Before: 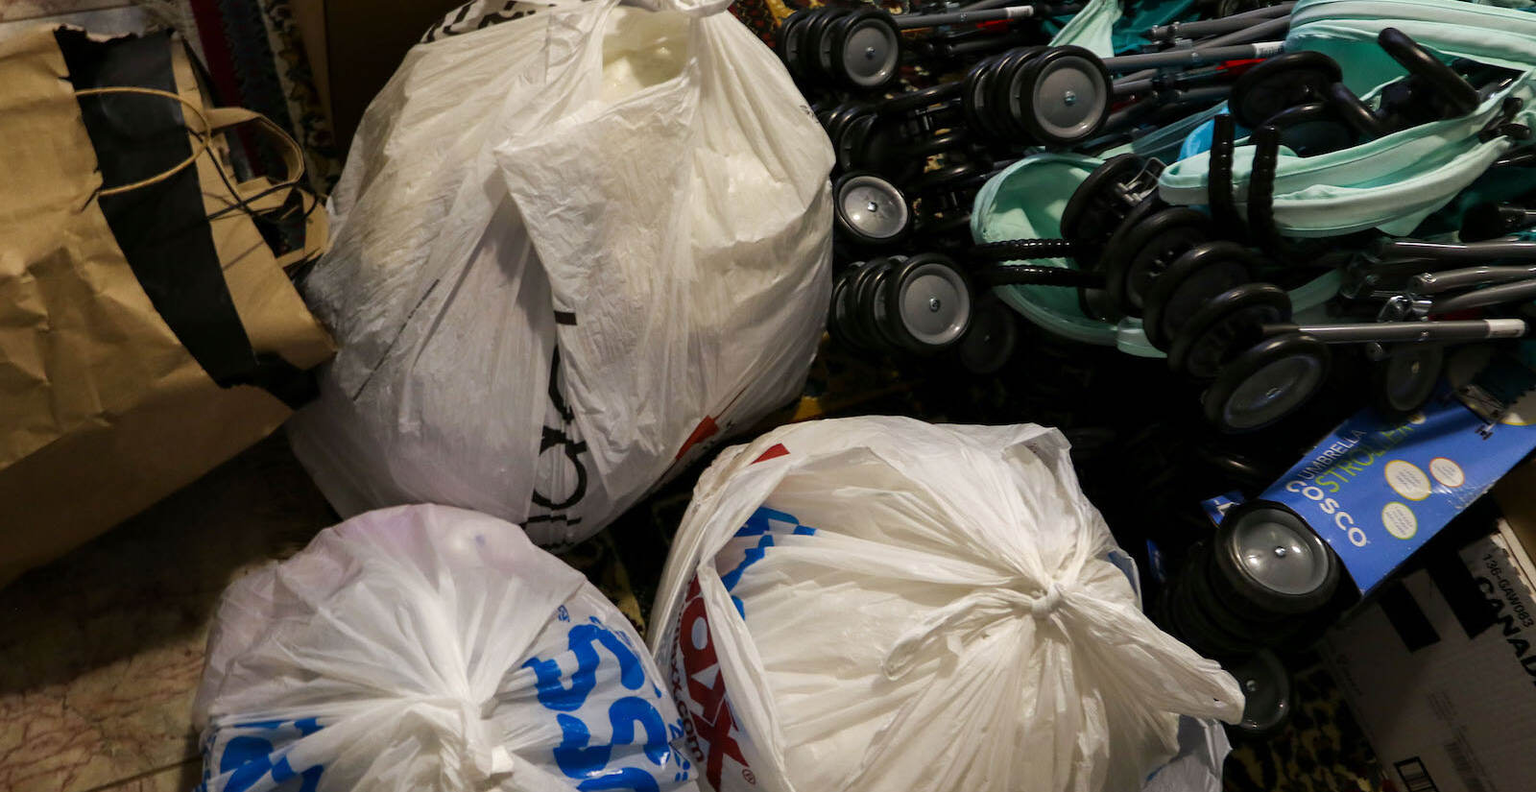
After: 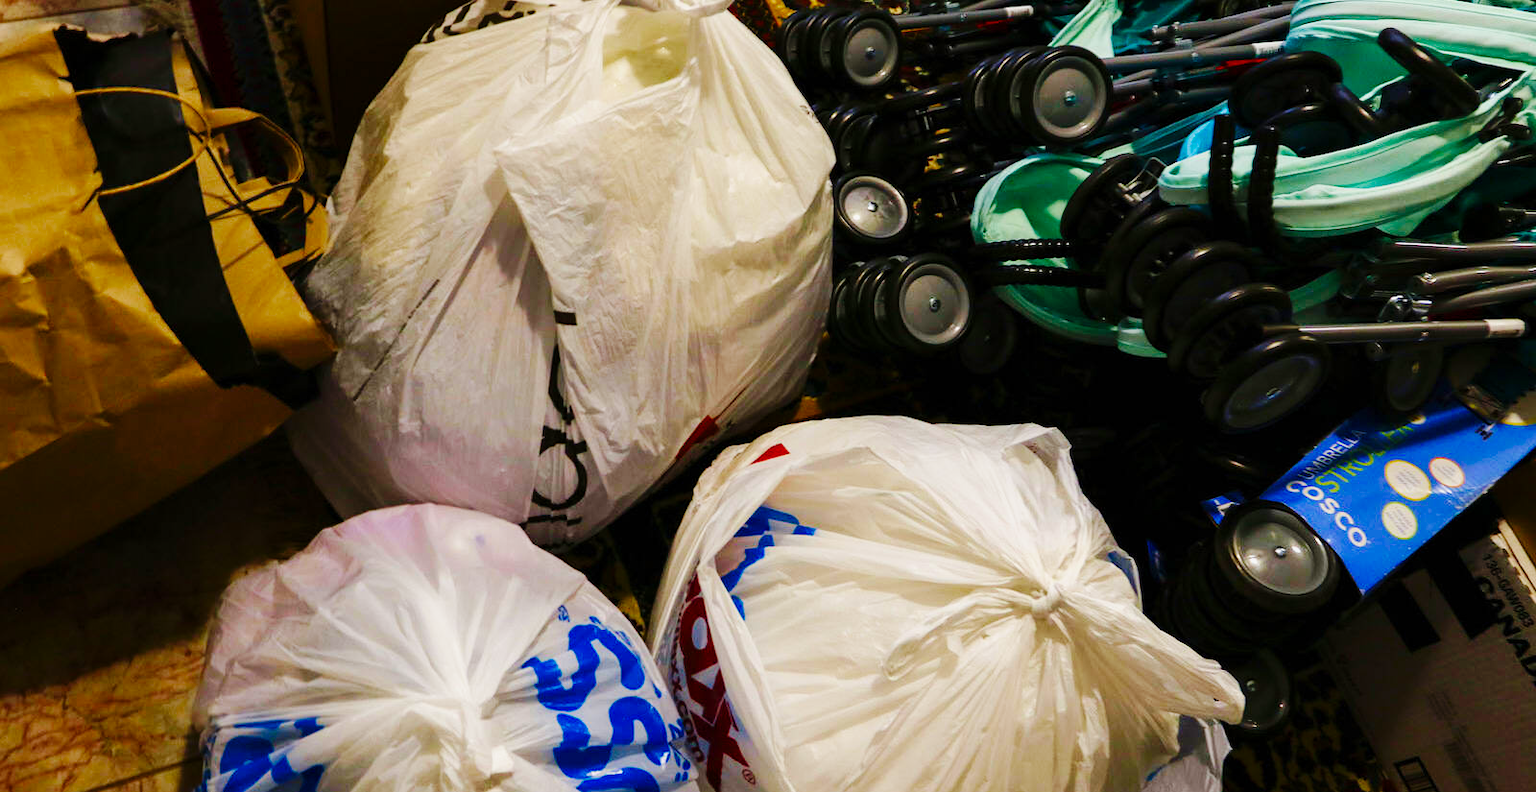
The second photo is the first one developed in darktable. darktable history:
velvia: on, module defaults
base curve: curves: ch0 [(0, 0) (0.036, 0.025) (0.121, 0.166) (0.206, 0.329) (0.605, 0.79) (1, 1)], preserve colors none
color balance rgb: linear chroma grading › global chroma 0.494%, perceptual saturation grading › global saturation 20%, perceptual saturation grading › highlights -25.042%, perceptual saturation grading › shadows 49.534%, contrast -9.675%
